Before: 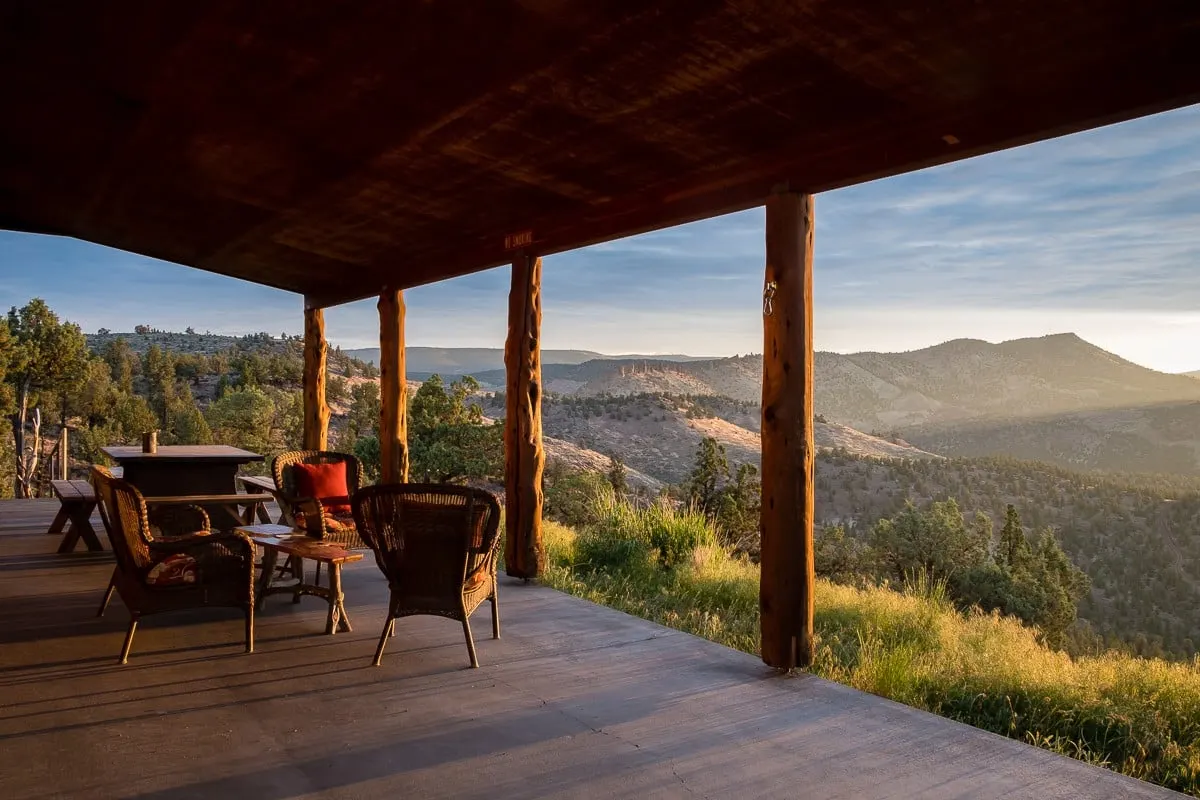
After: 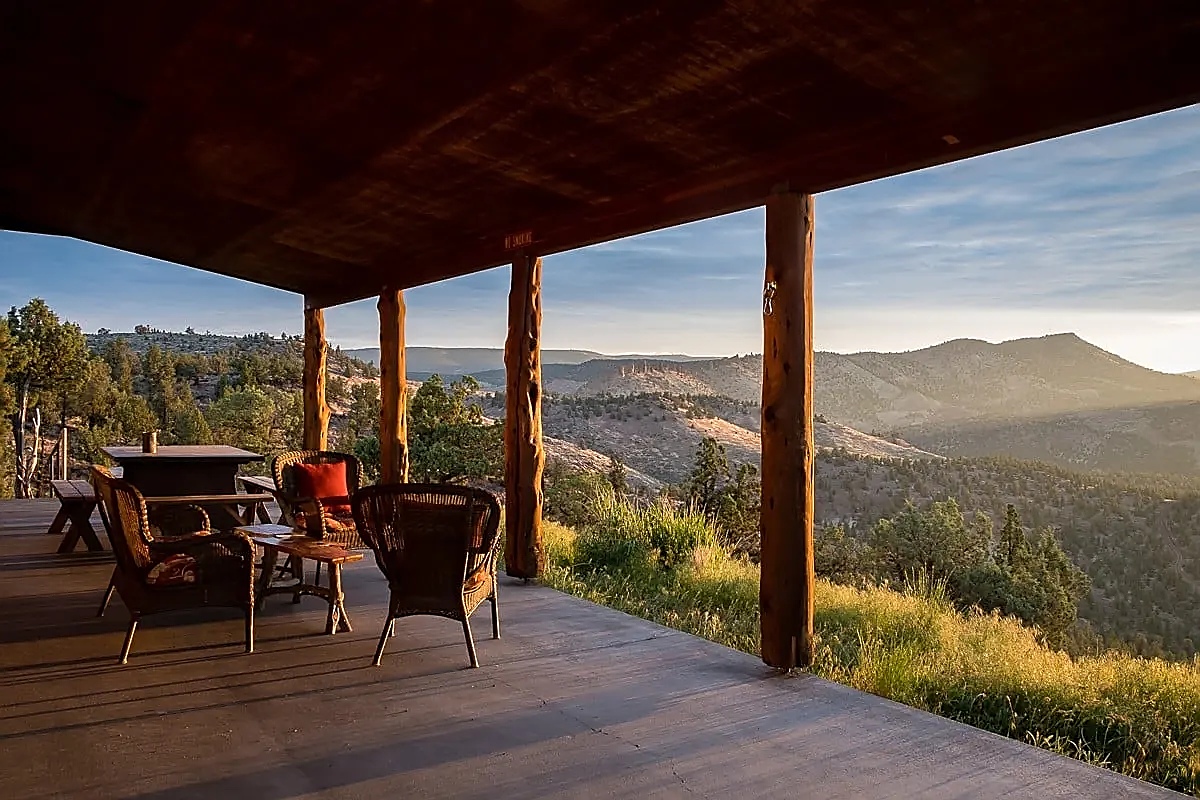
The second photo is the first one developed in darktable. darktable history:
sharpen: radius 1.353, amount 1.264, threshold 0.647
